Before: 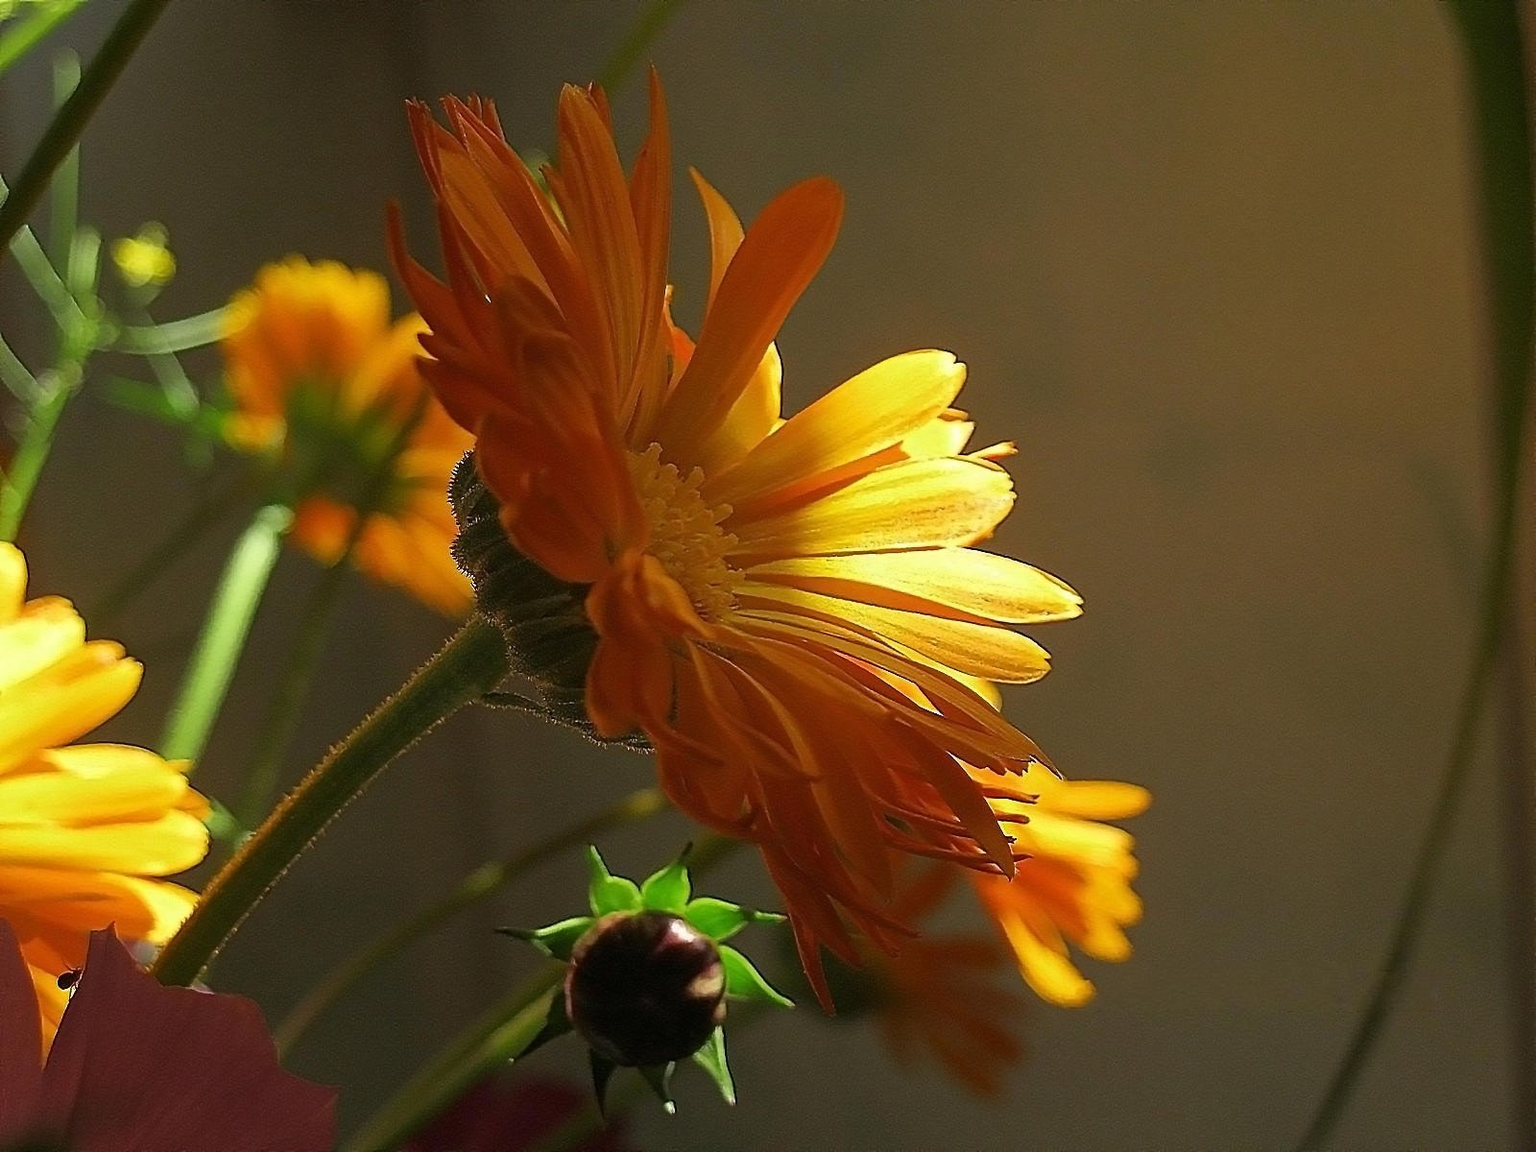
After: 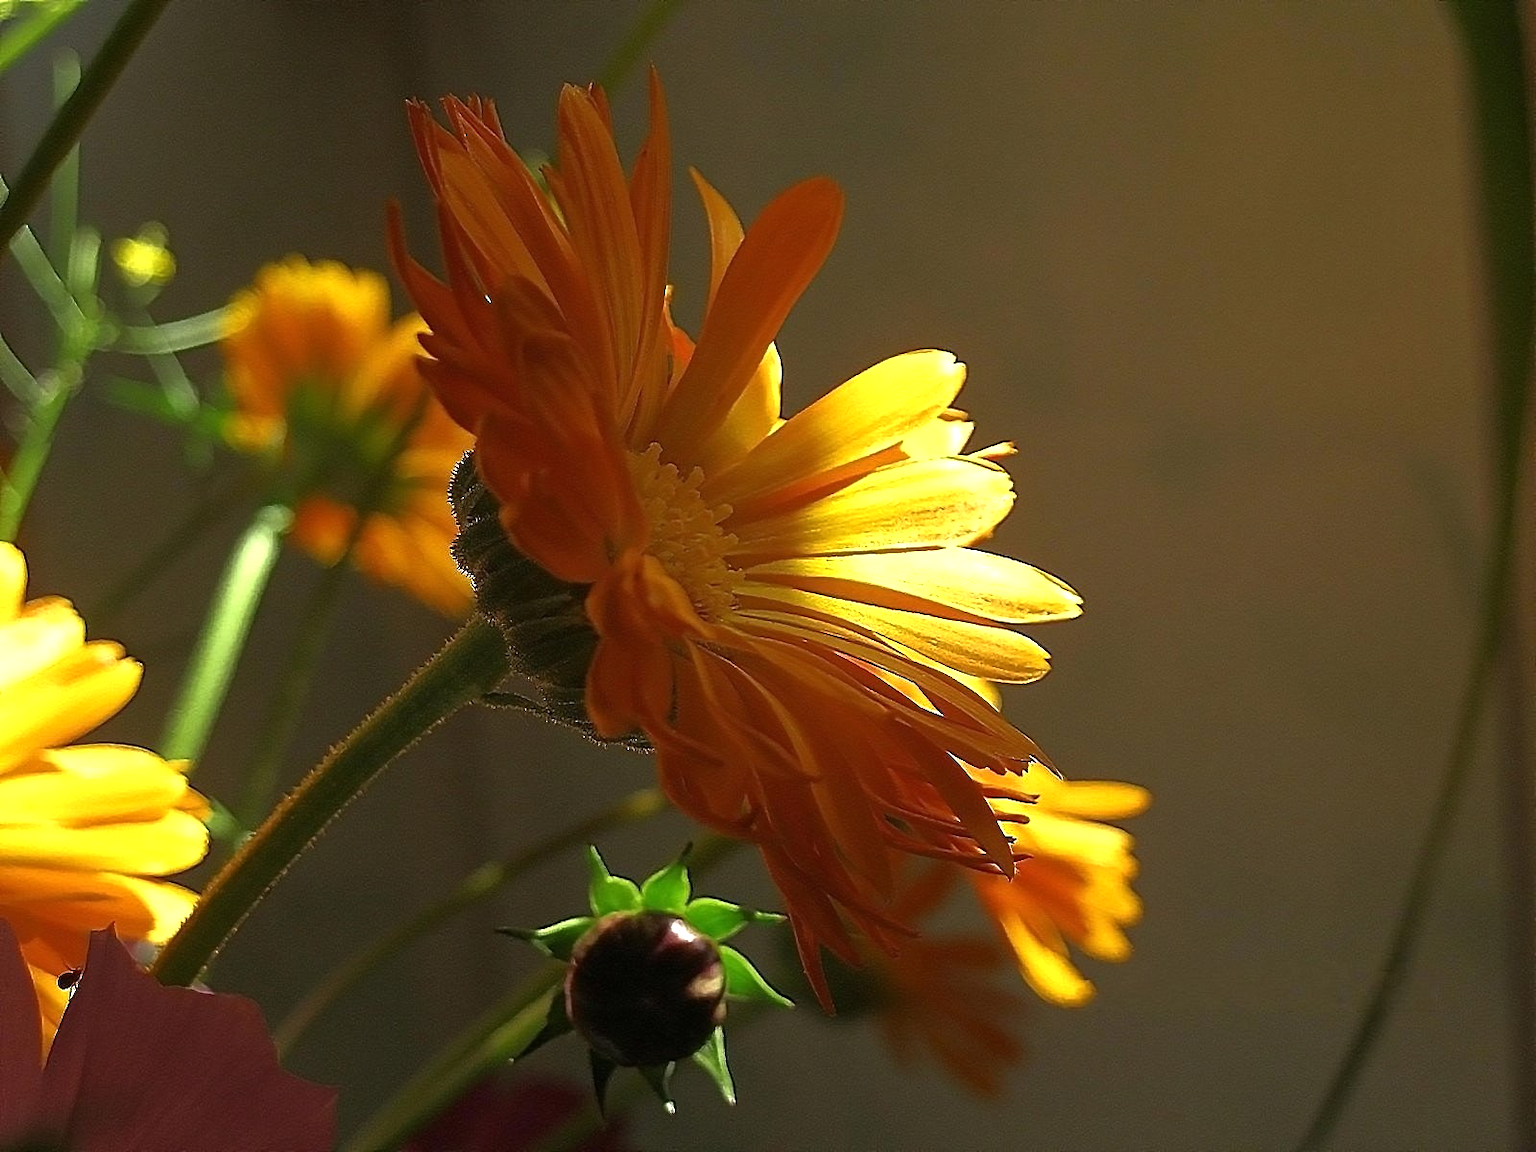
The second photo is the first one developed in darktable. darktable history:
tone equalizer: -8 EV 0.001 EV, -7 EV -0.002 EV, -6 EV 0.005 EV, -5 EV -0.04 EV, -4 EV -0.11 EV, -3 EV -0.18 EV, -2 EV 0.25 EV, -1 EV 0.724 EV, +0 EV 0.502 EV, edges refinement/feathering 500, mask exposure compensation -1.57 EV, preserve details no
